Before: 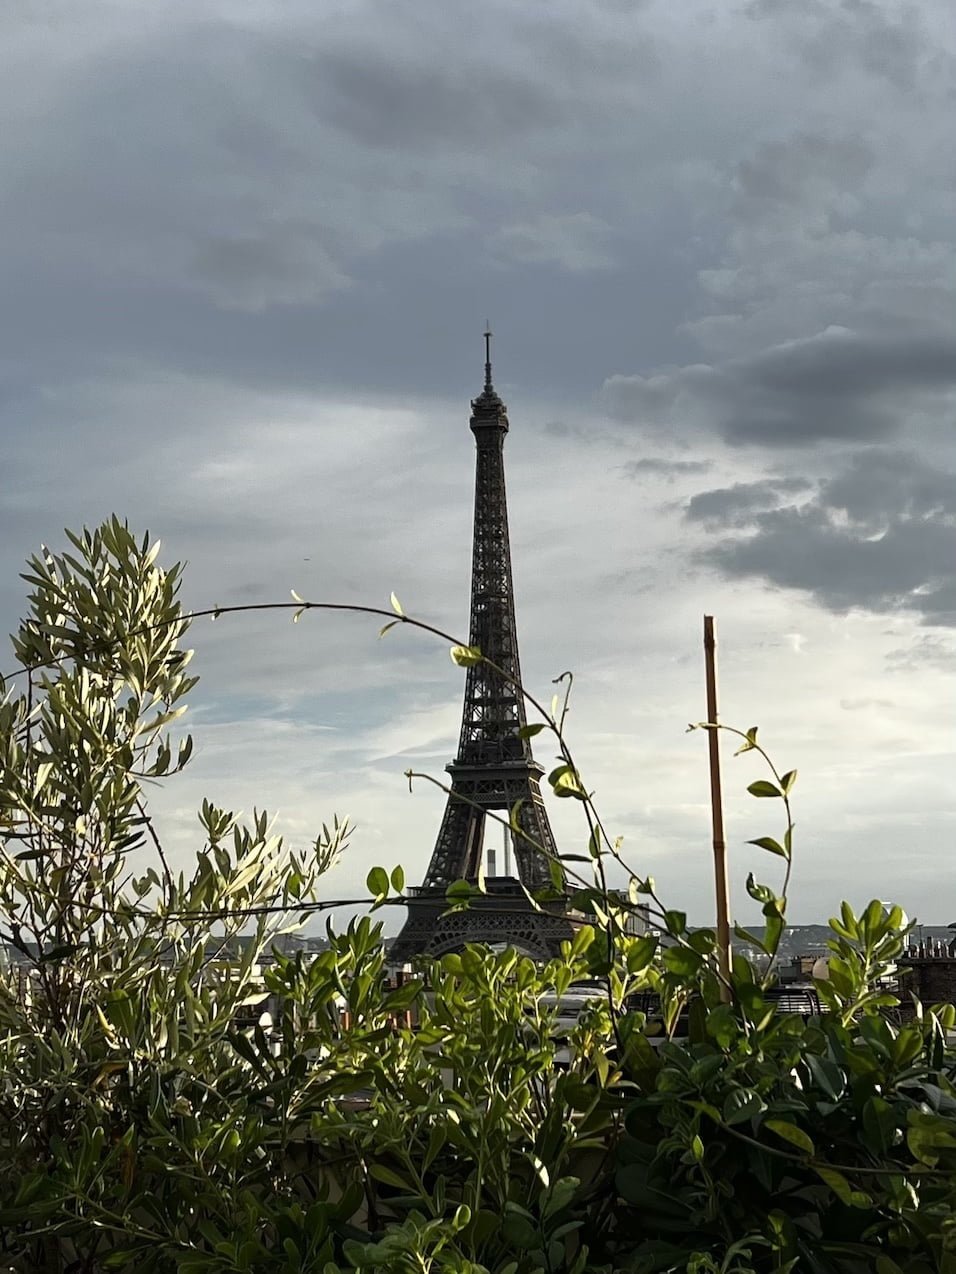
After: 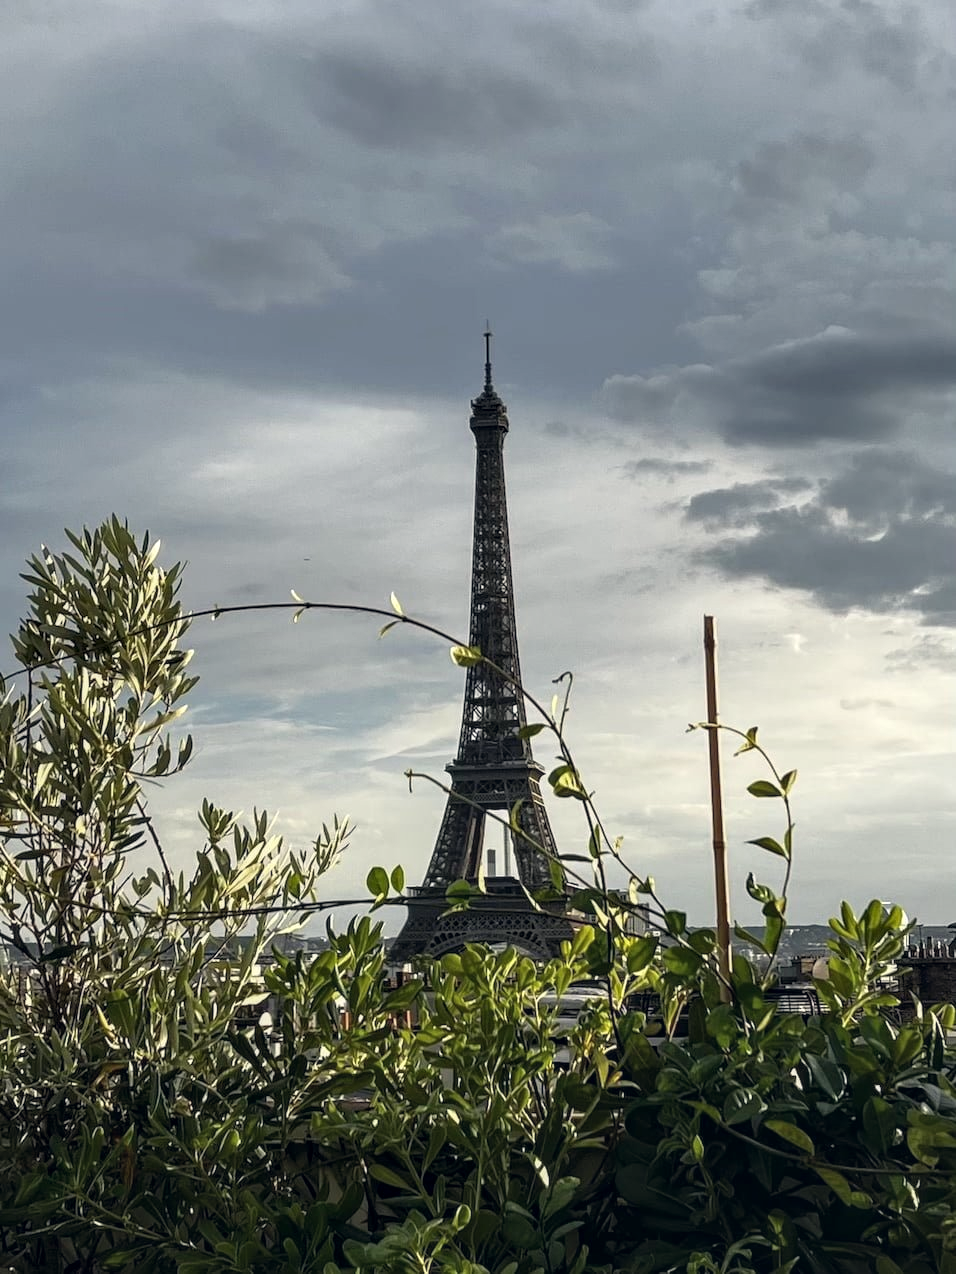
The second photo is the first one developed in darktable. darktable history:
local contrast: on, module defaults
color correction: highlights a* 0.207, highlights b* 2.7, shadows a* -0.874, shadows b* -4.78
